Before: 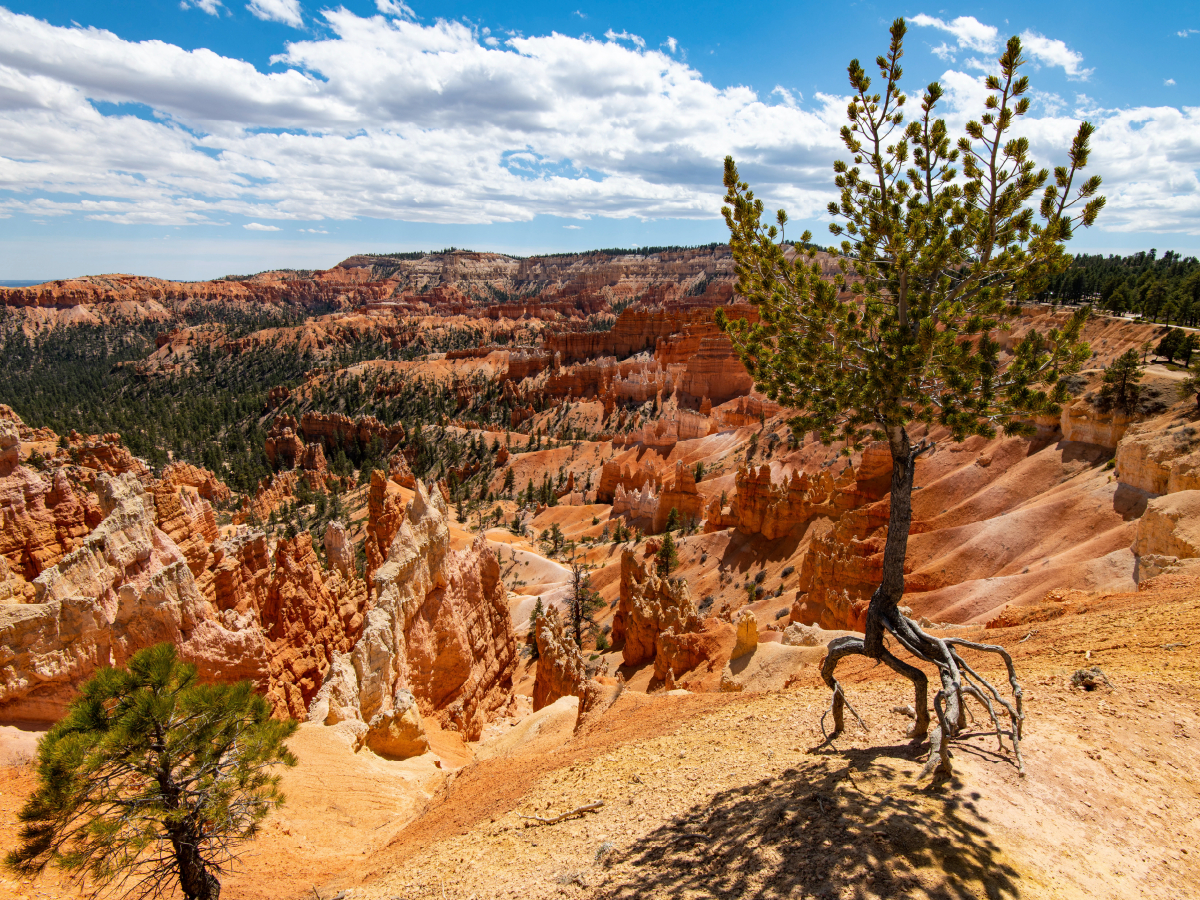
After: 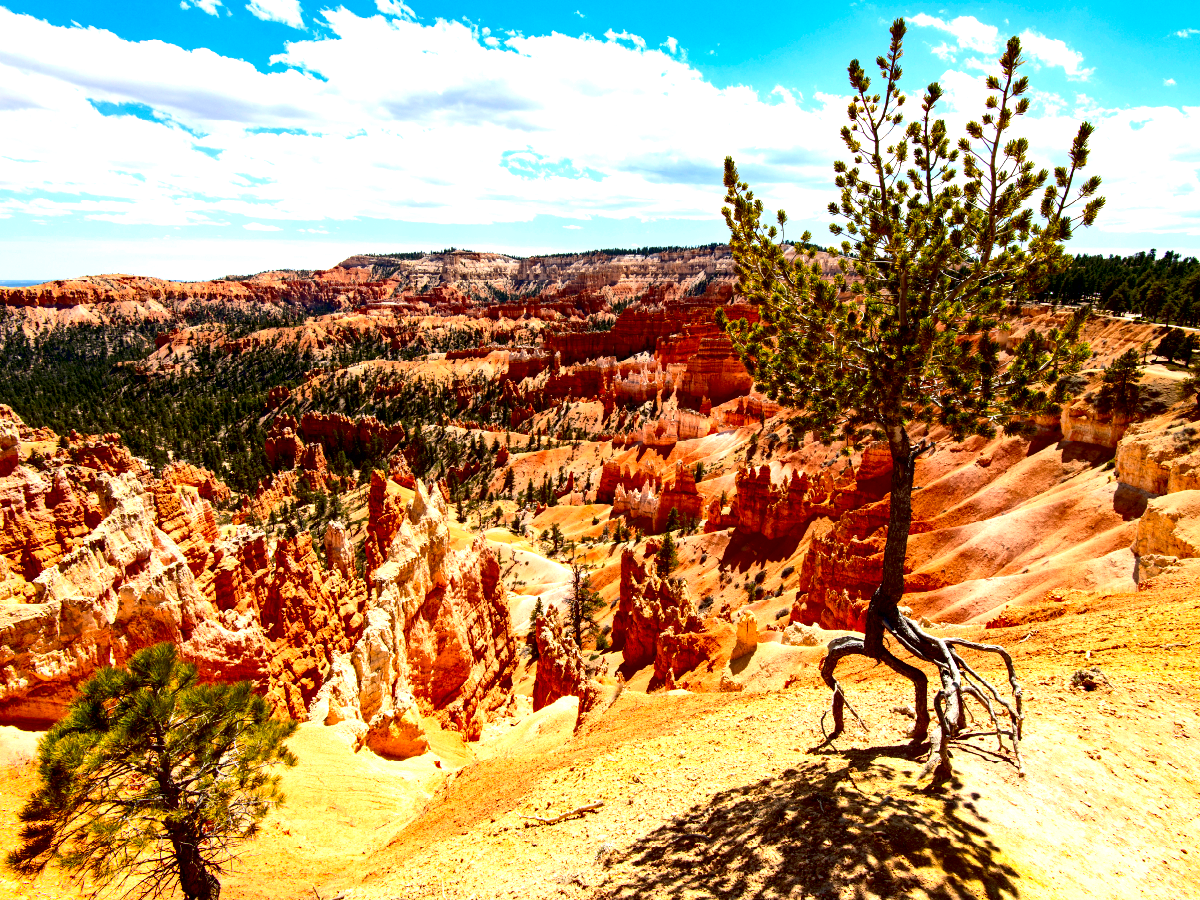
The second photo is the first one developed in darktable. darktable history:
exposure: black level correction 0.01, exposure 1 EV, compensate exposure bias true, compensate highlight preservation false
contrast brightness saturation: contrast 0.208, brightness -0.101, saturation 0.206
local contrast: mode bilateral grid, contrast 20, coarseness 50, detail 132%, midtone range 0.2
